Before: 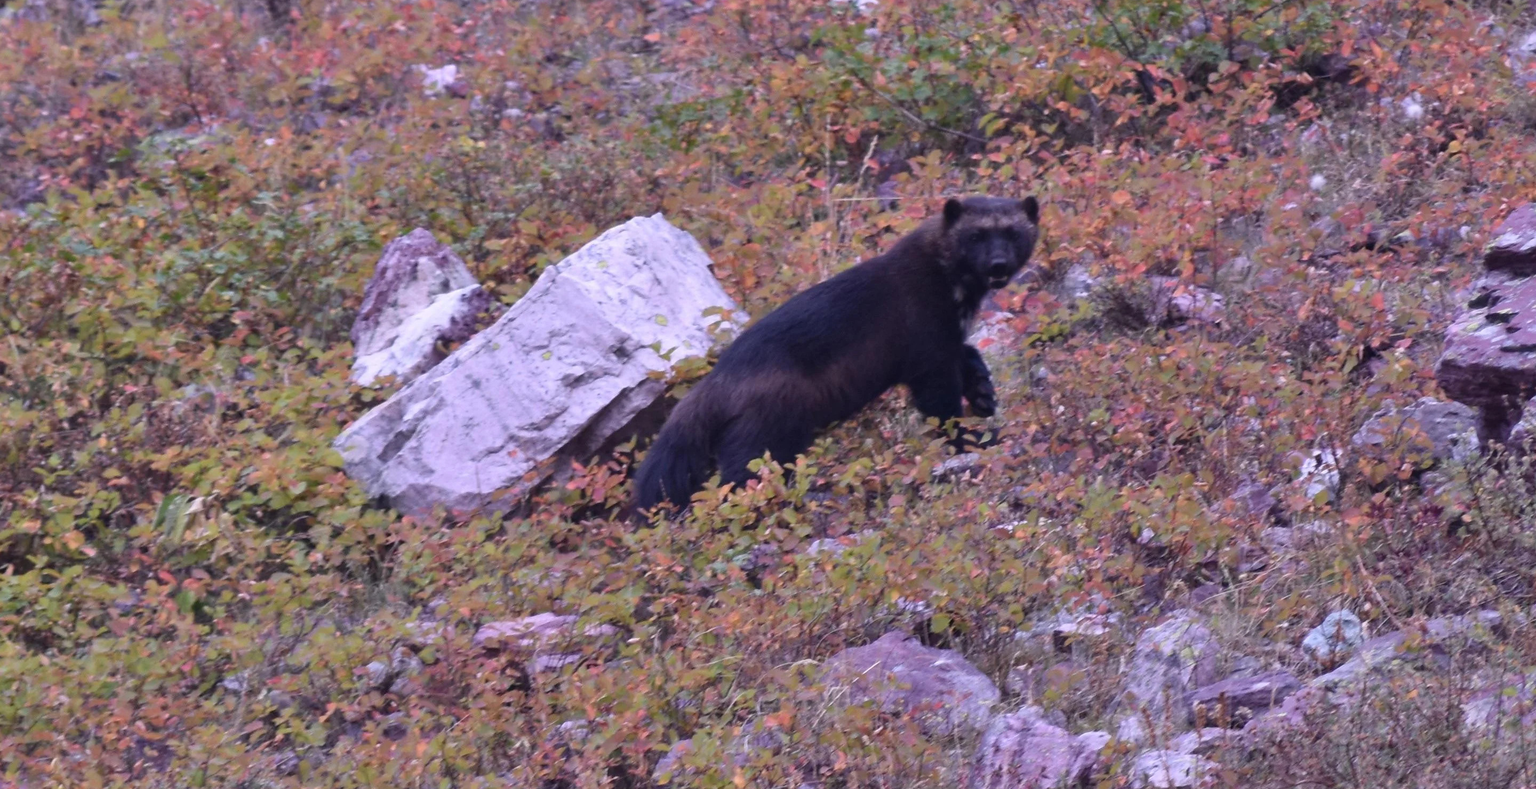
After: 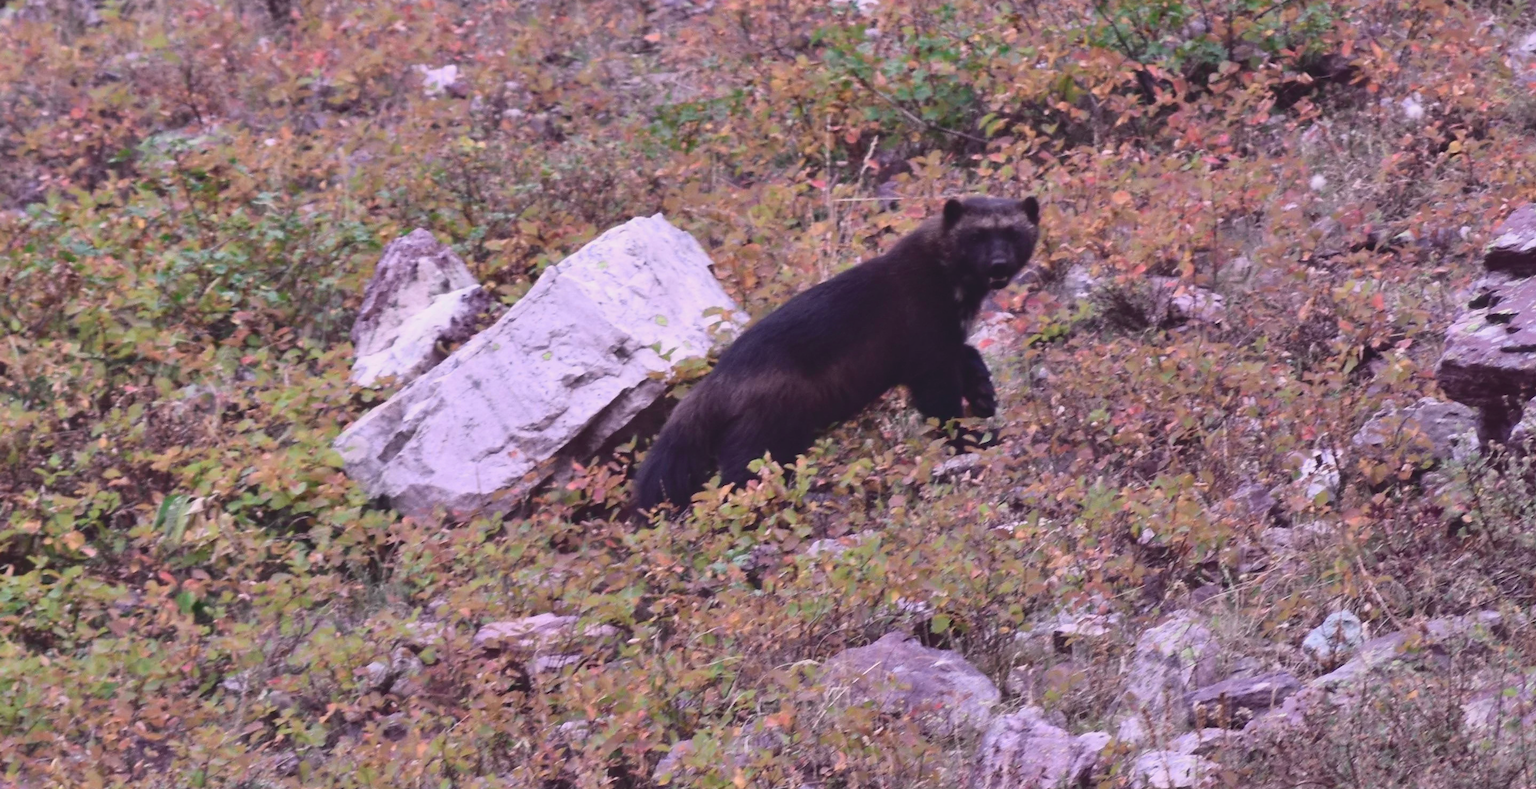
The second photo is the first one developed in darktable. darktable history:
tone curve: curves: ch0 [(0, 0.087) (0.175, 0.178) (0.466, 0.498) (0.715, 0.764) (1, 0.961)]; ch1 [(0, 0) (0.437, 0.398) (0.476, 0.466) (0.505, 0.505) (0.534, 0.544) (0.612, 0.605) (0.641, 0.643) (1, 1)]; ch2 [(0, 0) (0.359, 0.379) (0.427, 0.453) (0.489, 0.495) (0.531, 0.534) (0.579, 0.579) (1, 1)], color space Lab, independent channels, preserve colors none
